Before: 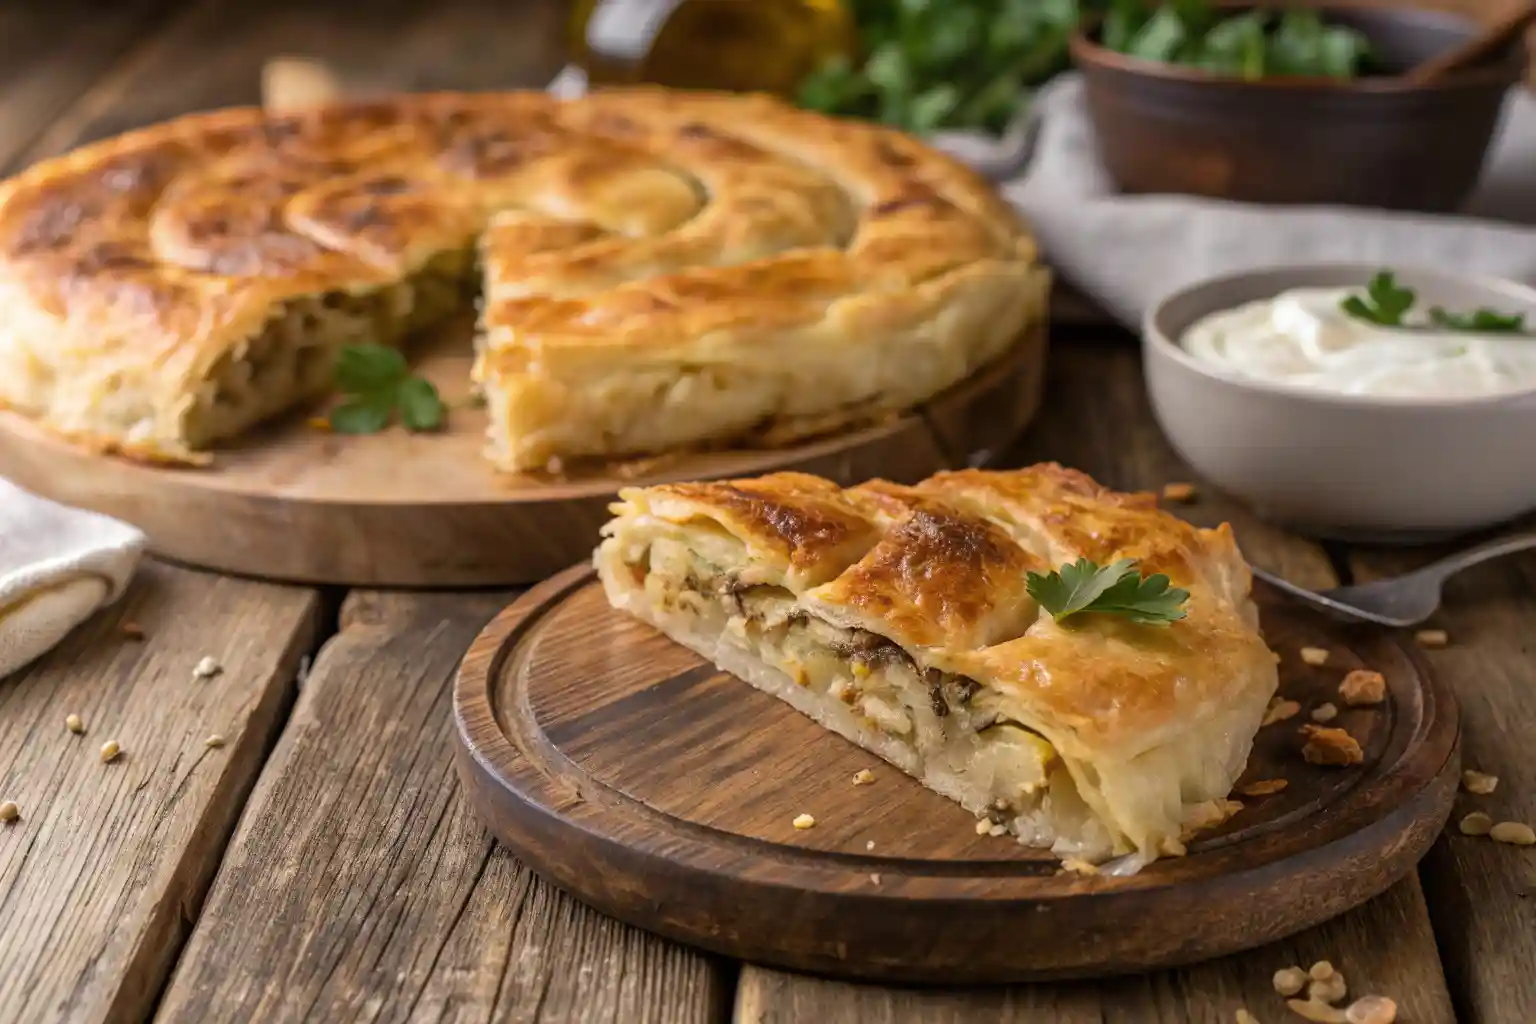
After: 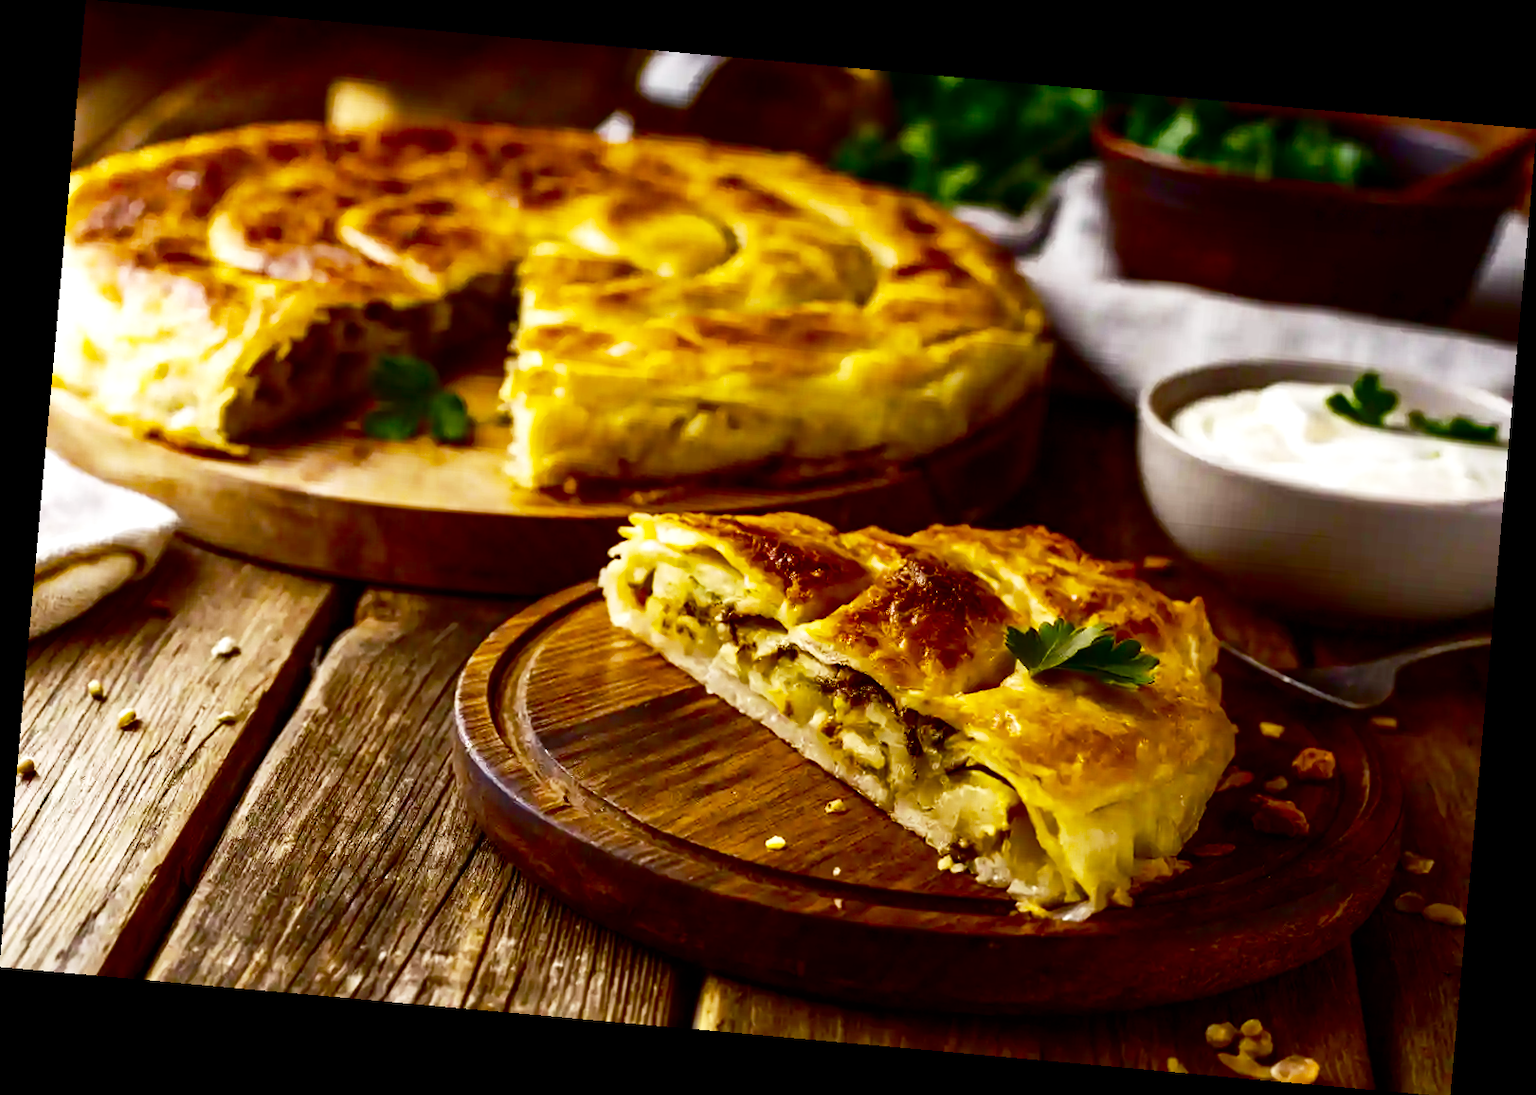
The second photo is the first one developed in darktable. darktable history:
color balance rgb: linear chroma grading › global chroma 9%, perceptual saturation grading › global saturation 36%, perceptual saturation grading › shadows 35%, perceptual brilliance grading › global brilliance 15%, perceptual brilliance grading › shadows -35%, global vibrance 15%
rotate and perspective: rotation 5.12°, automatic cropping off
contrast brightness saturation: brightness -0.52
base curve: curves: ch0 [(0, 0) (0.028, 0.03) (0.121, 0.232) (0.46, 0.748) (0.859, 0.968) (1, 1)], preserve colors none
